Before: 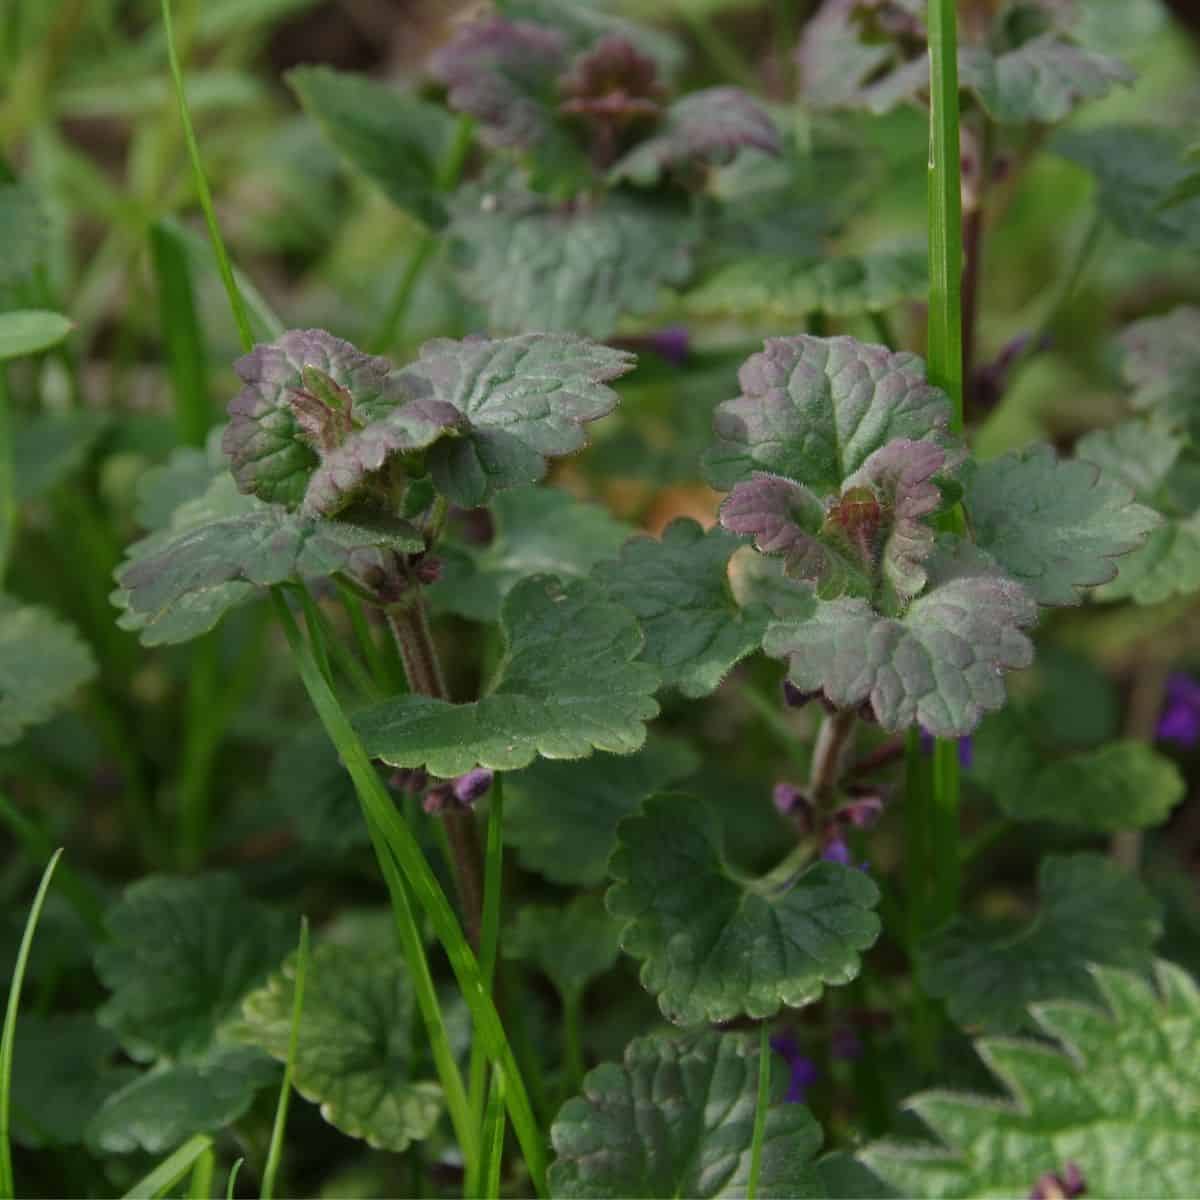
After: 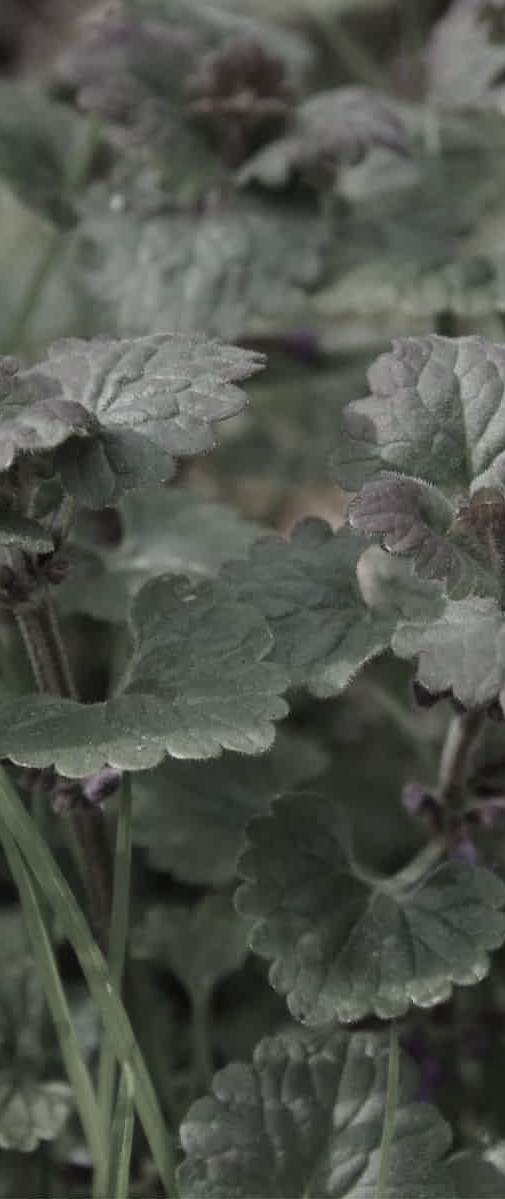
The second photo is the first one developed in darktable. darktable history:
crop: left 30.939%, right 26.972%
color correction: highlights b* -0.032, saturation 0.248
